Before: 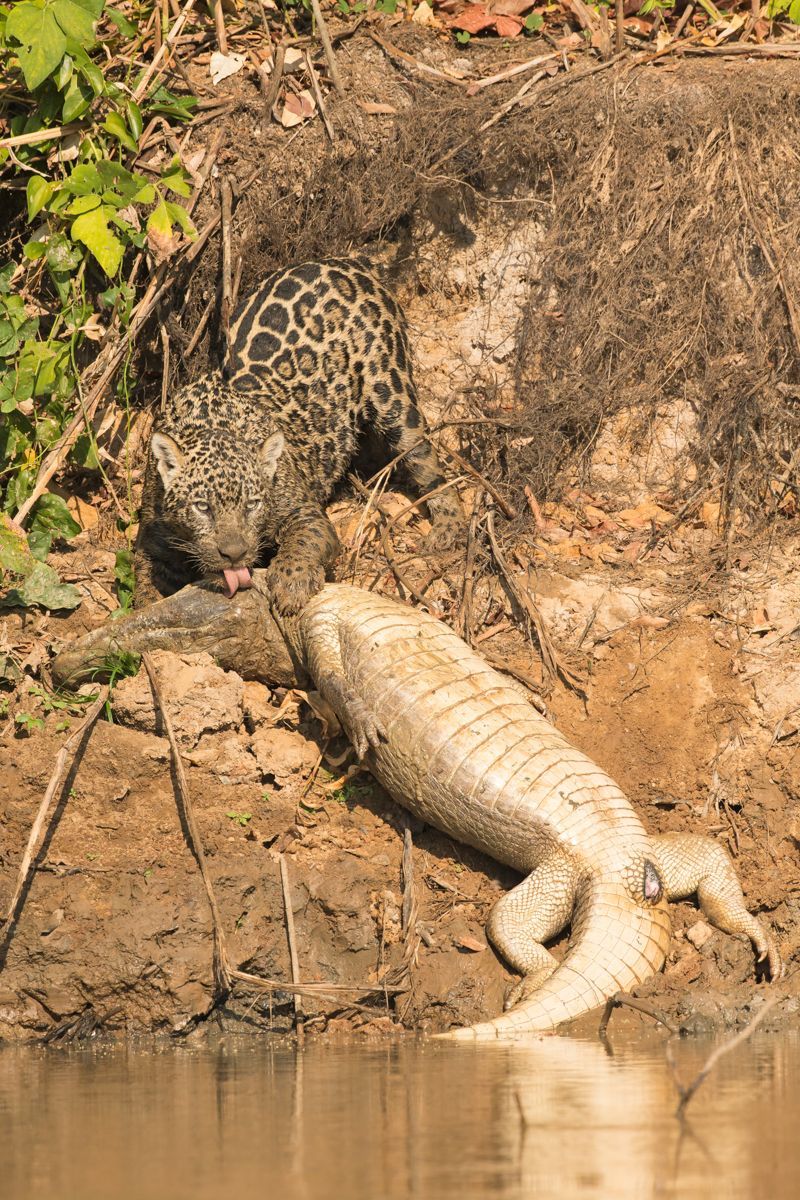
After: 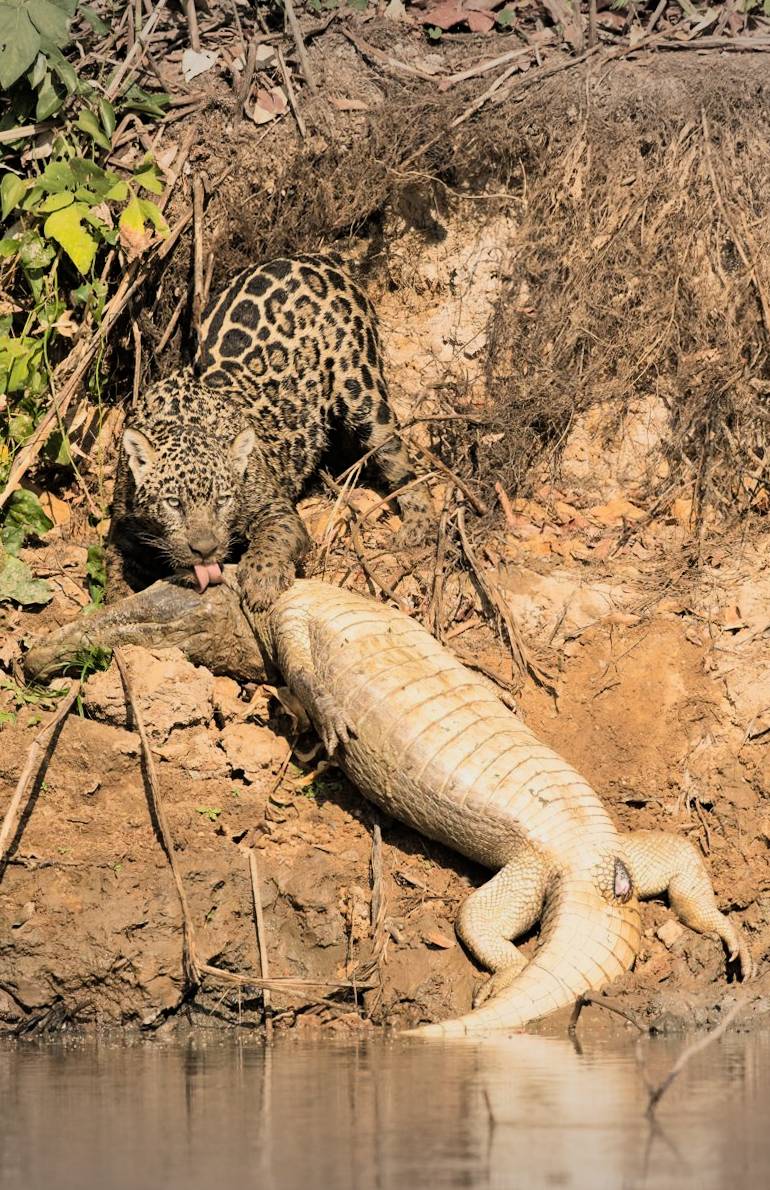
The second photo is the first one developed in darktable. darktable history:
vignetting: fall-off start 100%, brightness -0.282, width/height ratio 1.31
crop and rotate: left 3.238%
filmic rgb: hardness 4.17, contrast 1.364, color science v6 (2022)
rotate and perspective: rotation 0.192°, lens shift (horizontal) -0.015, crop left 0.005, crop right 0.996, crop top 0.006, crop bottom 0.99
